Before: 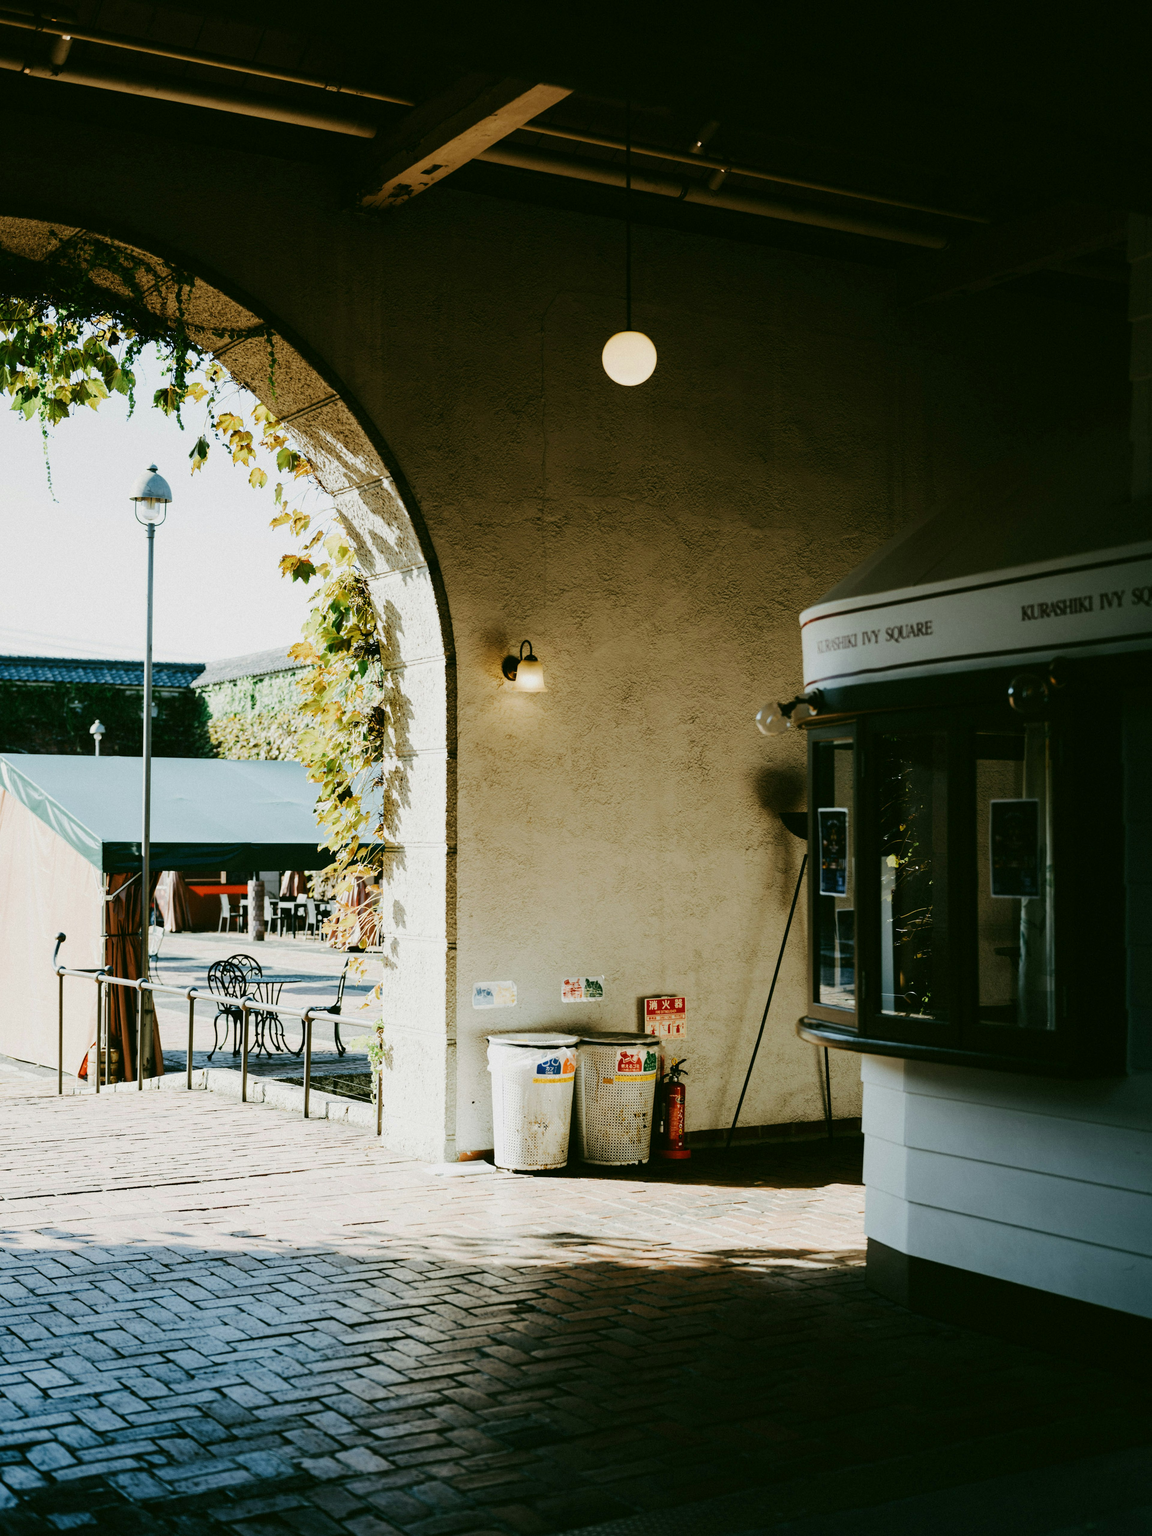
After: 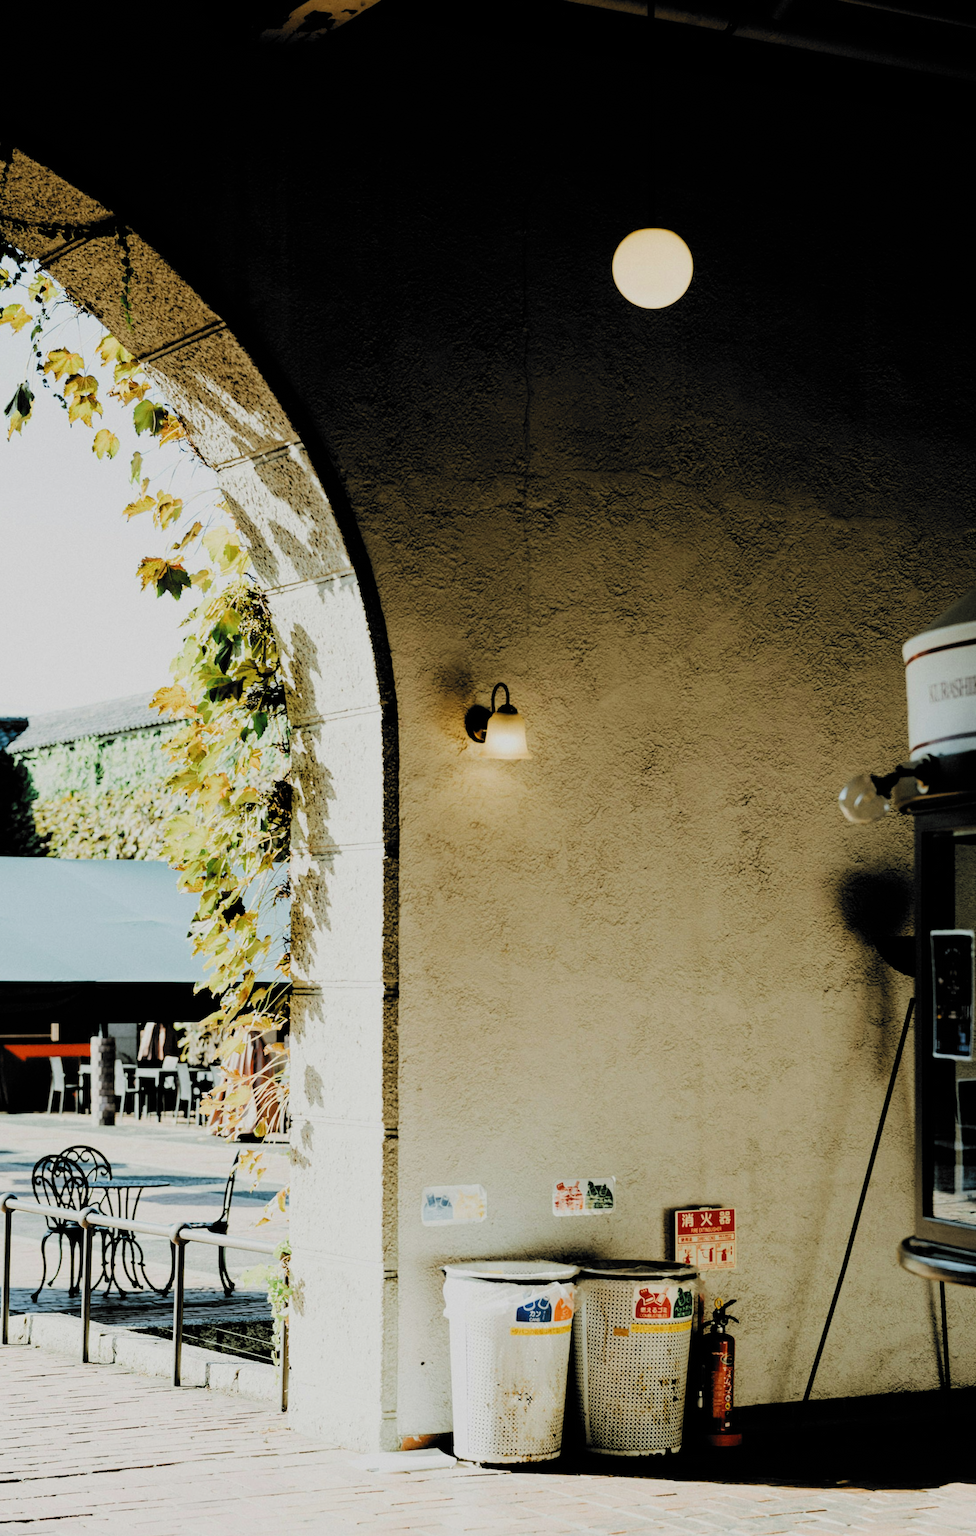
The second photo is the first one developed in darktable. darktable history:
filmic rgb: black relative exposure -5.07 EV, white relative exposure 3.98 EV, hardness 2.88, contrast 1.188, highlights saturation mix -30.16%, color science v6 (2022)
crop: left 16.192%, top 11.495%, right 26.233%, bottom 20.562%
